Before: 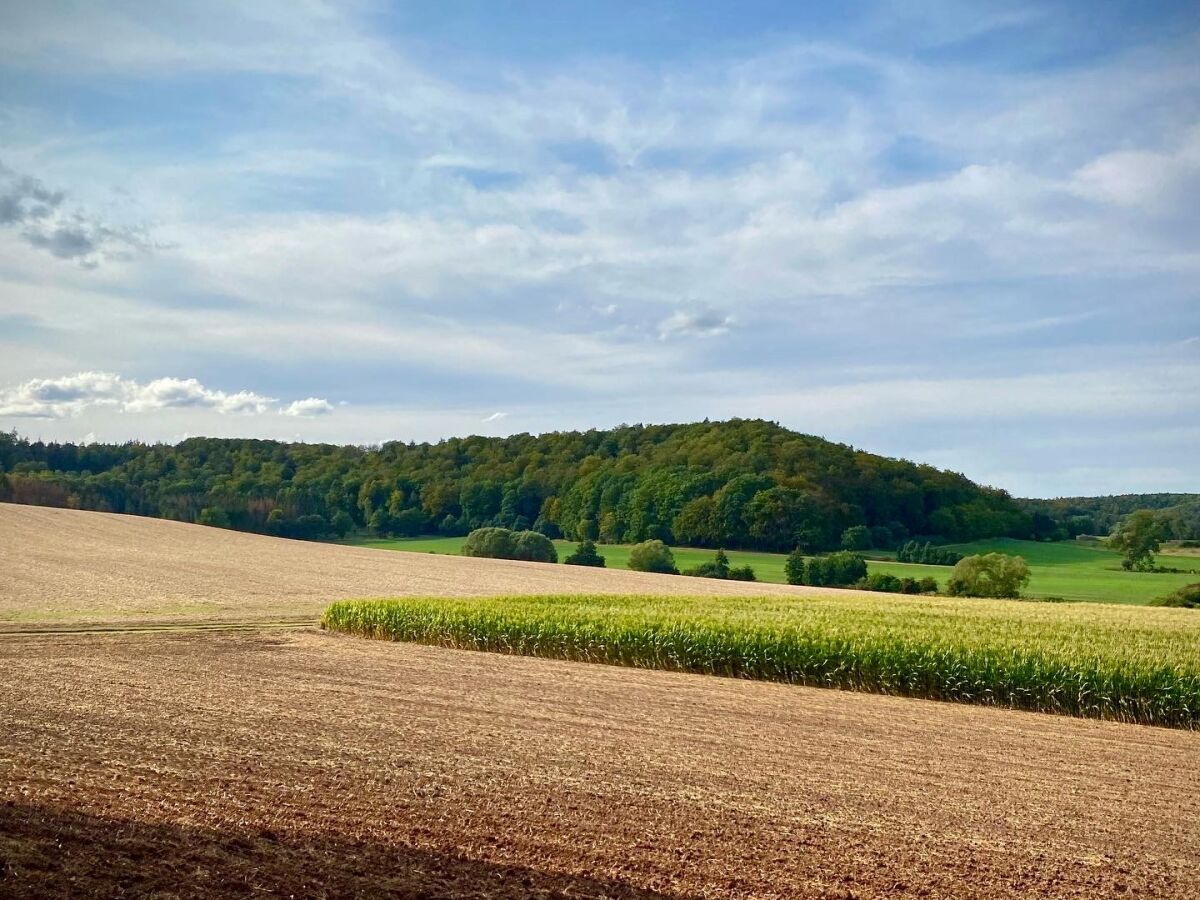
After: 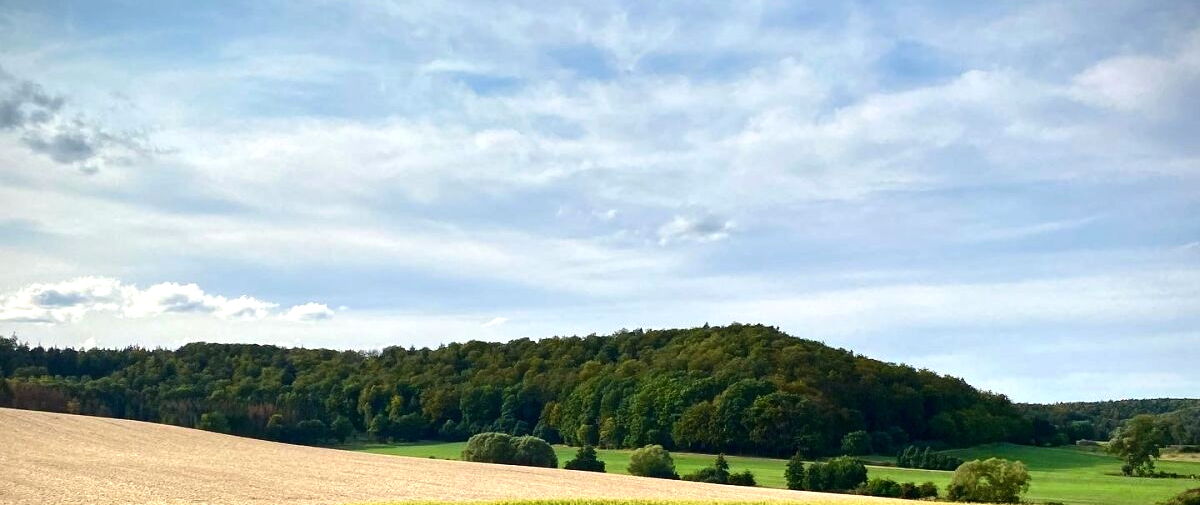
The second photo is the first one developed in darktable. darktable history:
tone equalizer: -8 EV -0.75 EV, -7 EV -0.7 EV, -6 EV -0.6 EV, -5 EV -0.4 EV, -3 EV 0.4 EV, -2 EV 0.6 EV, -1 EV 0.7 EV, +0 EV 0.75 EV, edges refinement/feathering 500, mask exposure compensation -1.57 EV, preserve details no
crop and rotate: top 10.605%, bottom 33.274%
graduated density: on, module defaults
